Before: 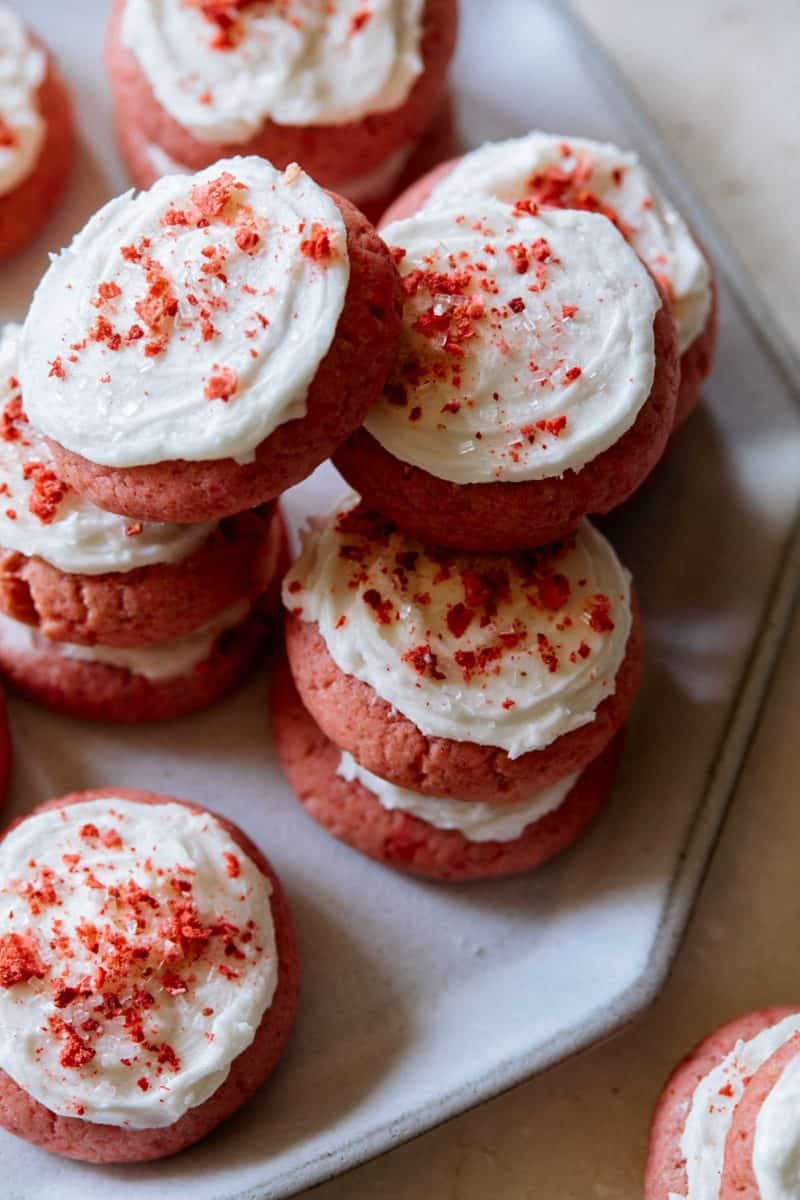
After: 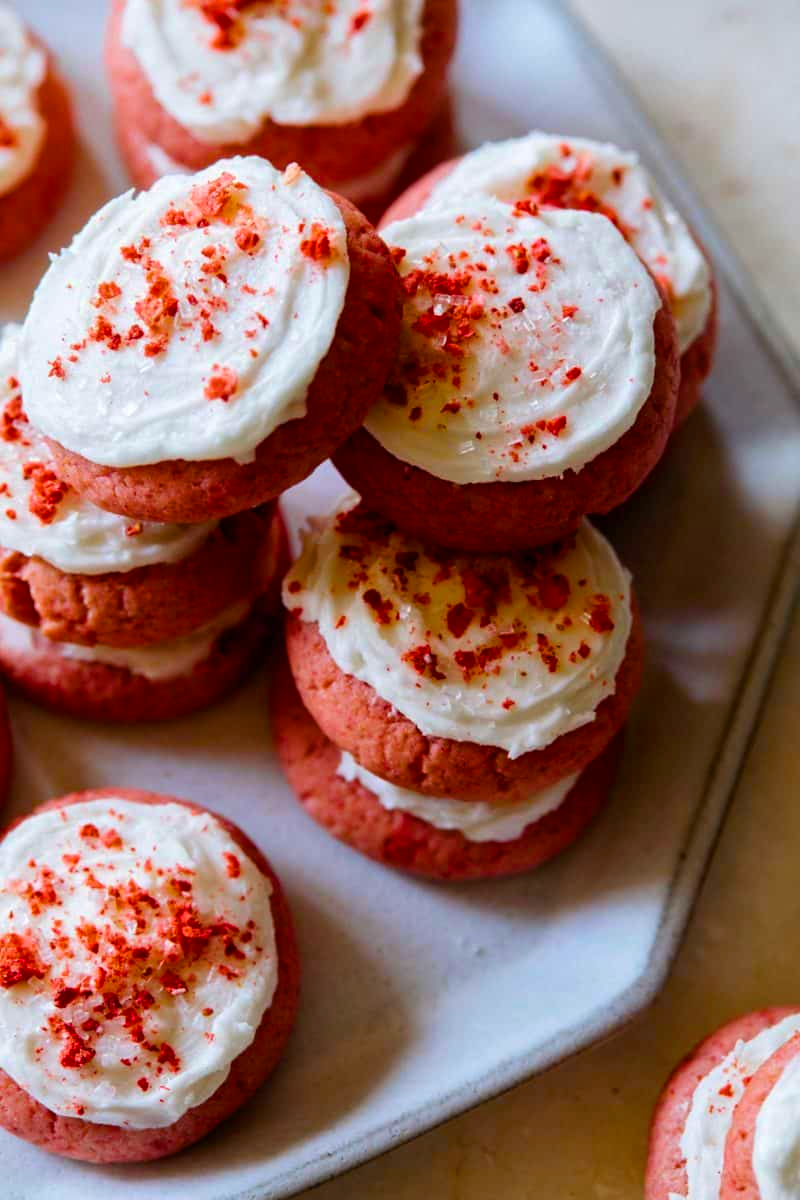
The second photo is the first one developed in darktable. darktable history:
color balance rgb: perceptual saturation grading › global saturation 25.709%, global vibrance 32.165%
